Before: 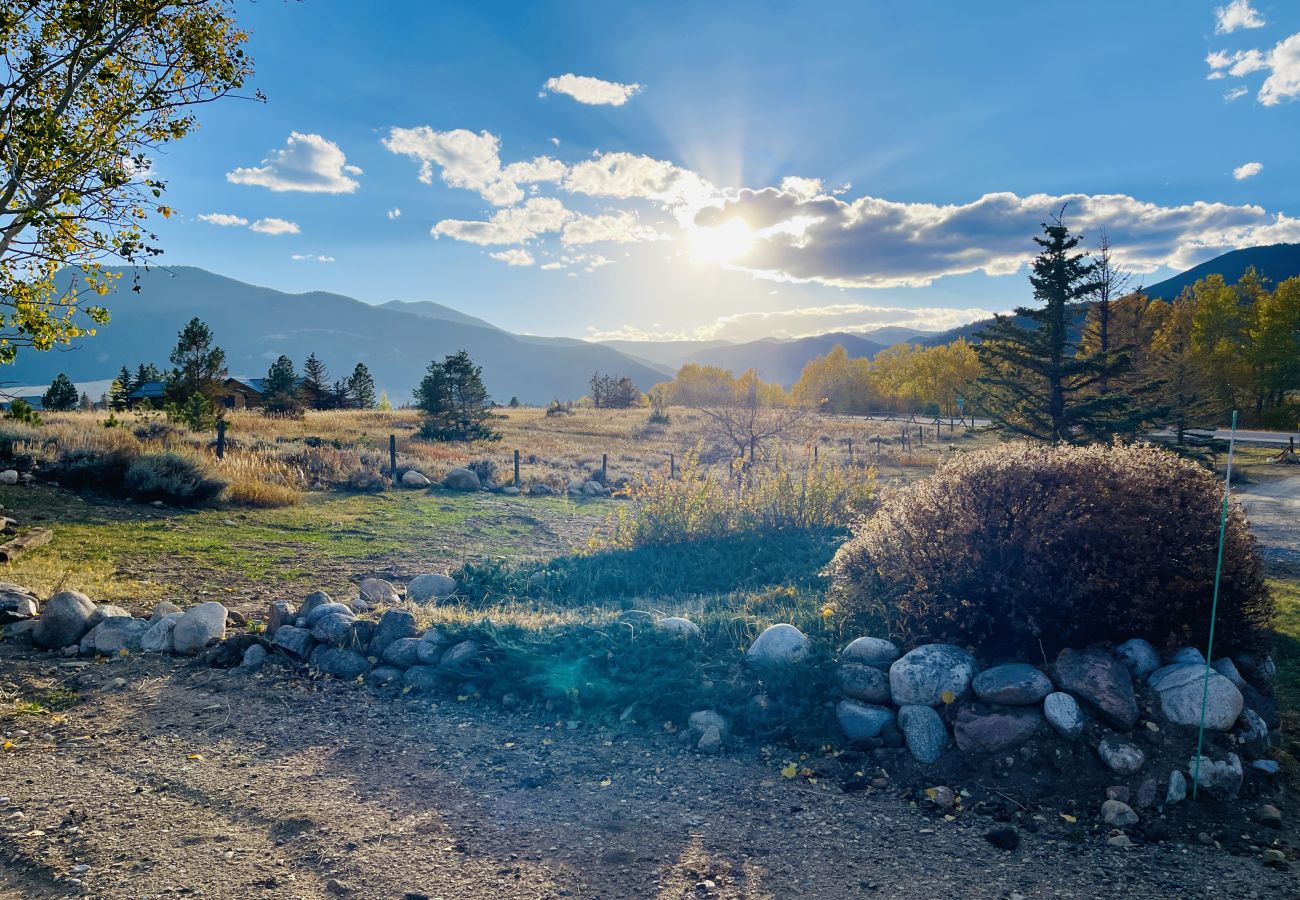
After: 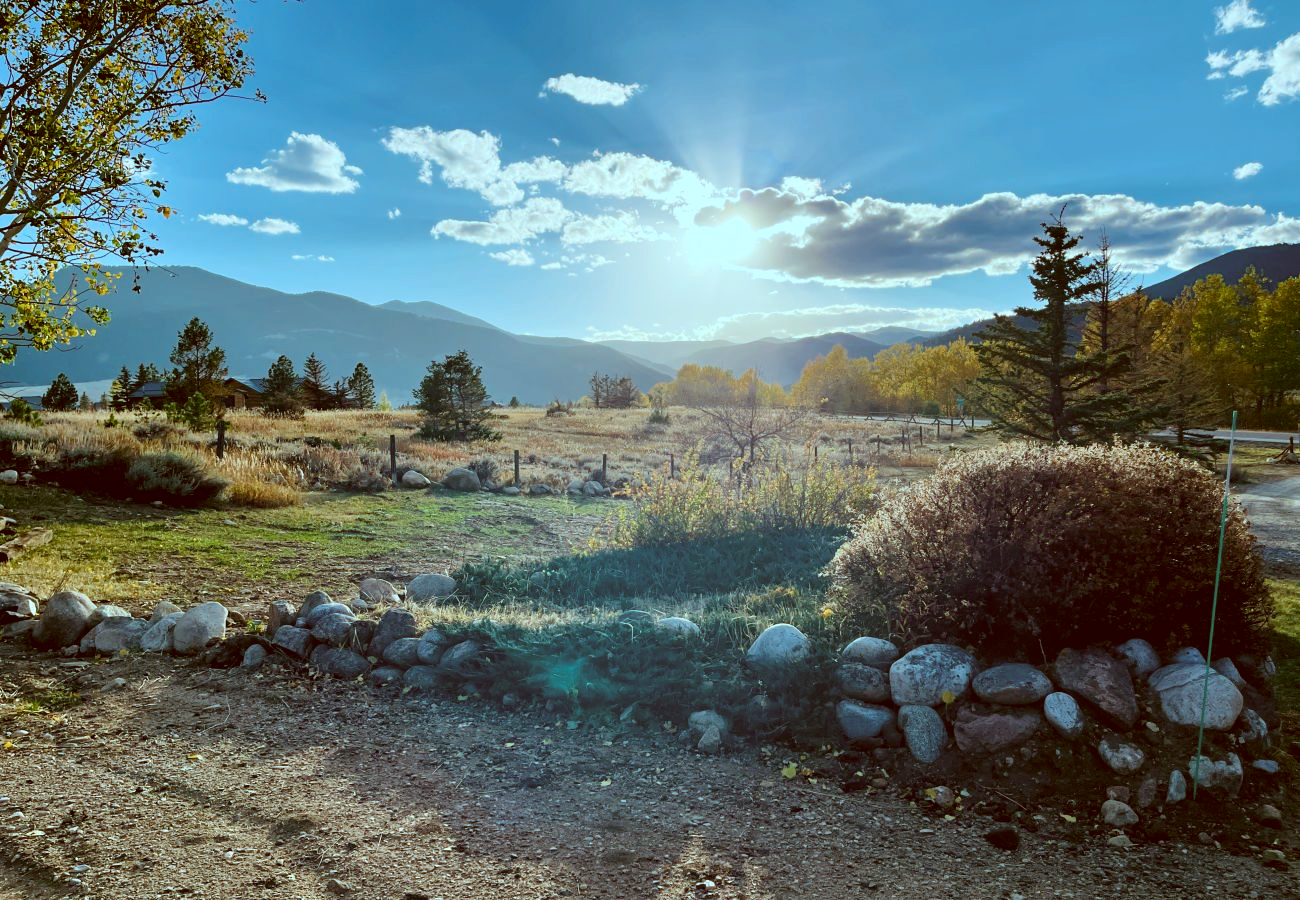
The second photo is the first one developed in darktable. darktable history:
color correction: highlights a* -14.62, highlights b* -16.22, shadows a* 10.12, shadows b* 29.4
contrast brightness saturation: contrast 0.07
contrast equalizer: octaves 7, y [[0.6 ×6], [0.55 ×6], [0 ×6], [0 ×6], [0 ×6]], mix 0.15
